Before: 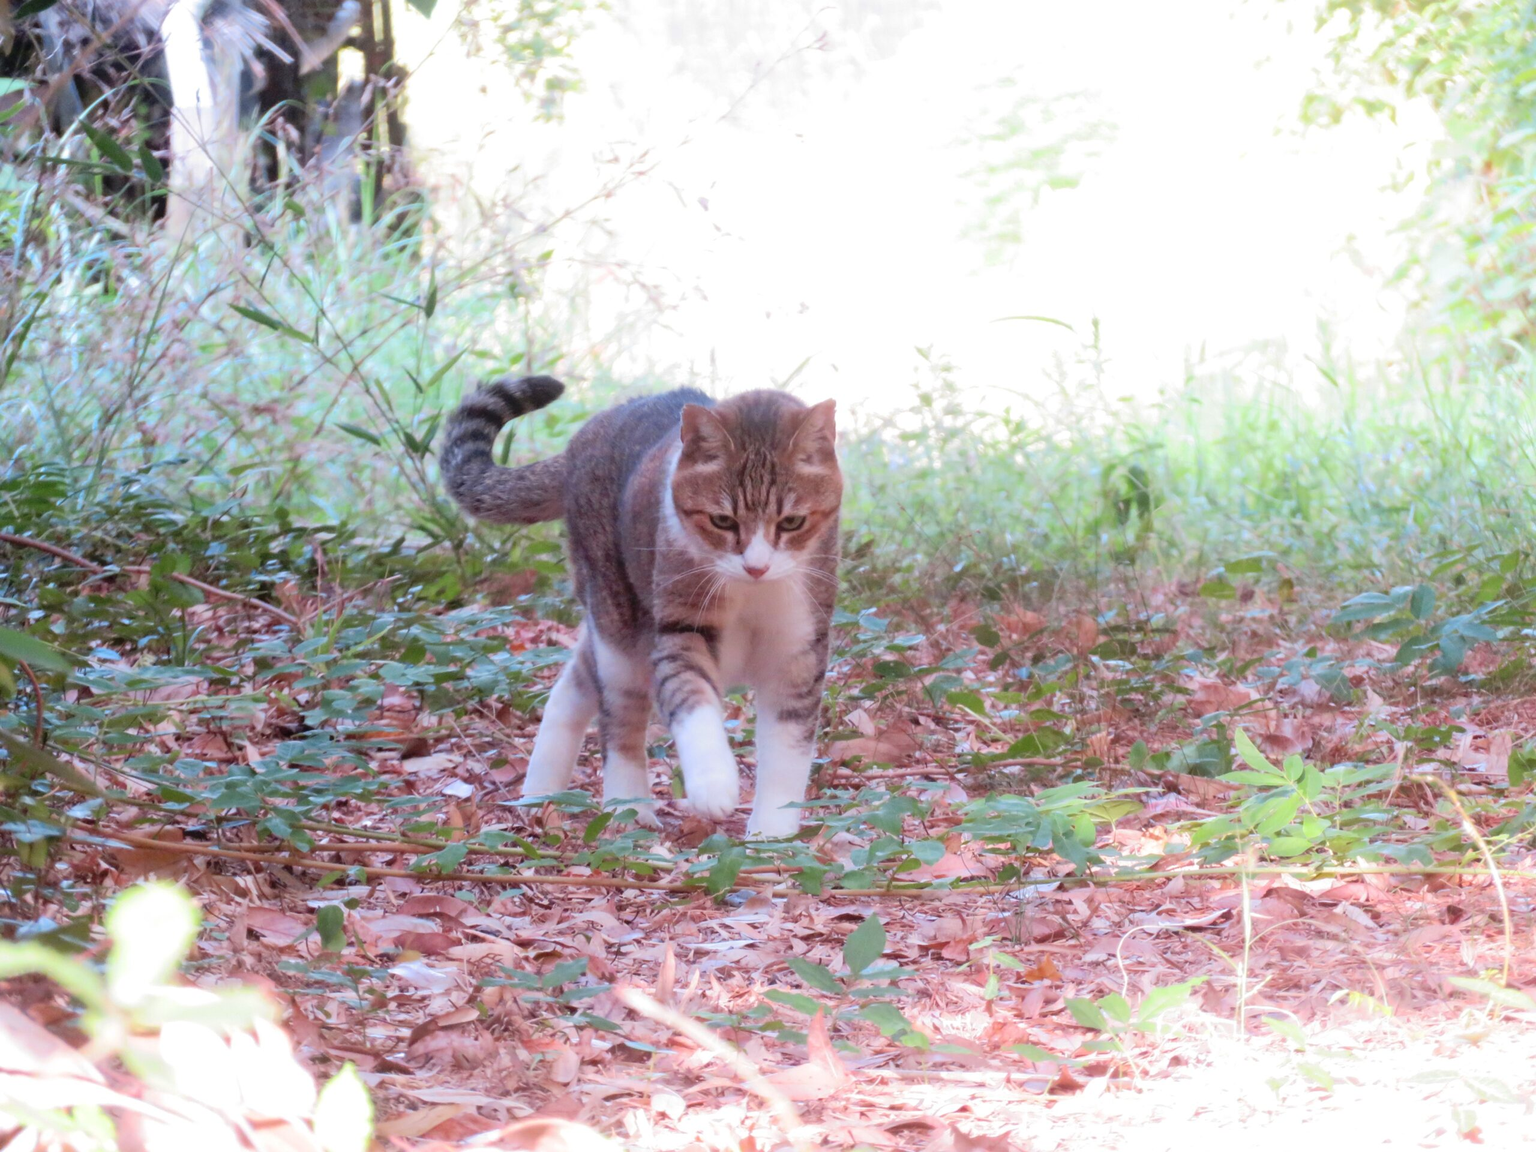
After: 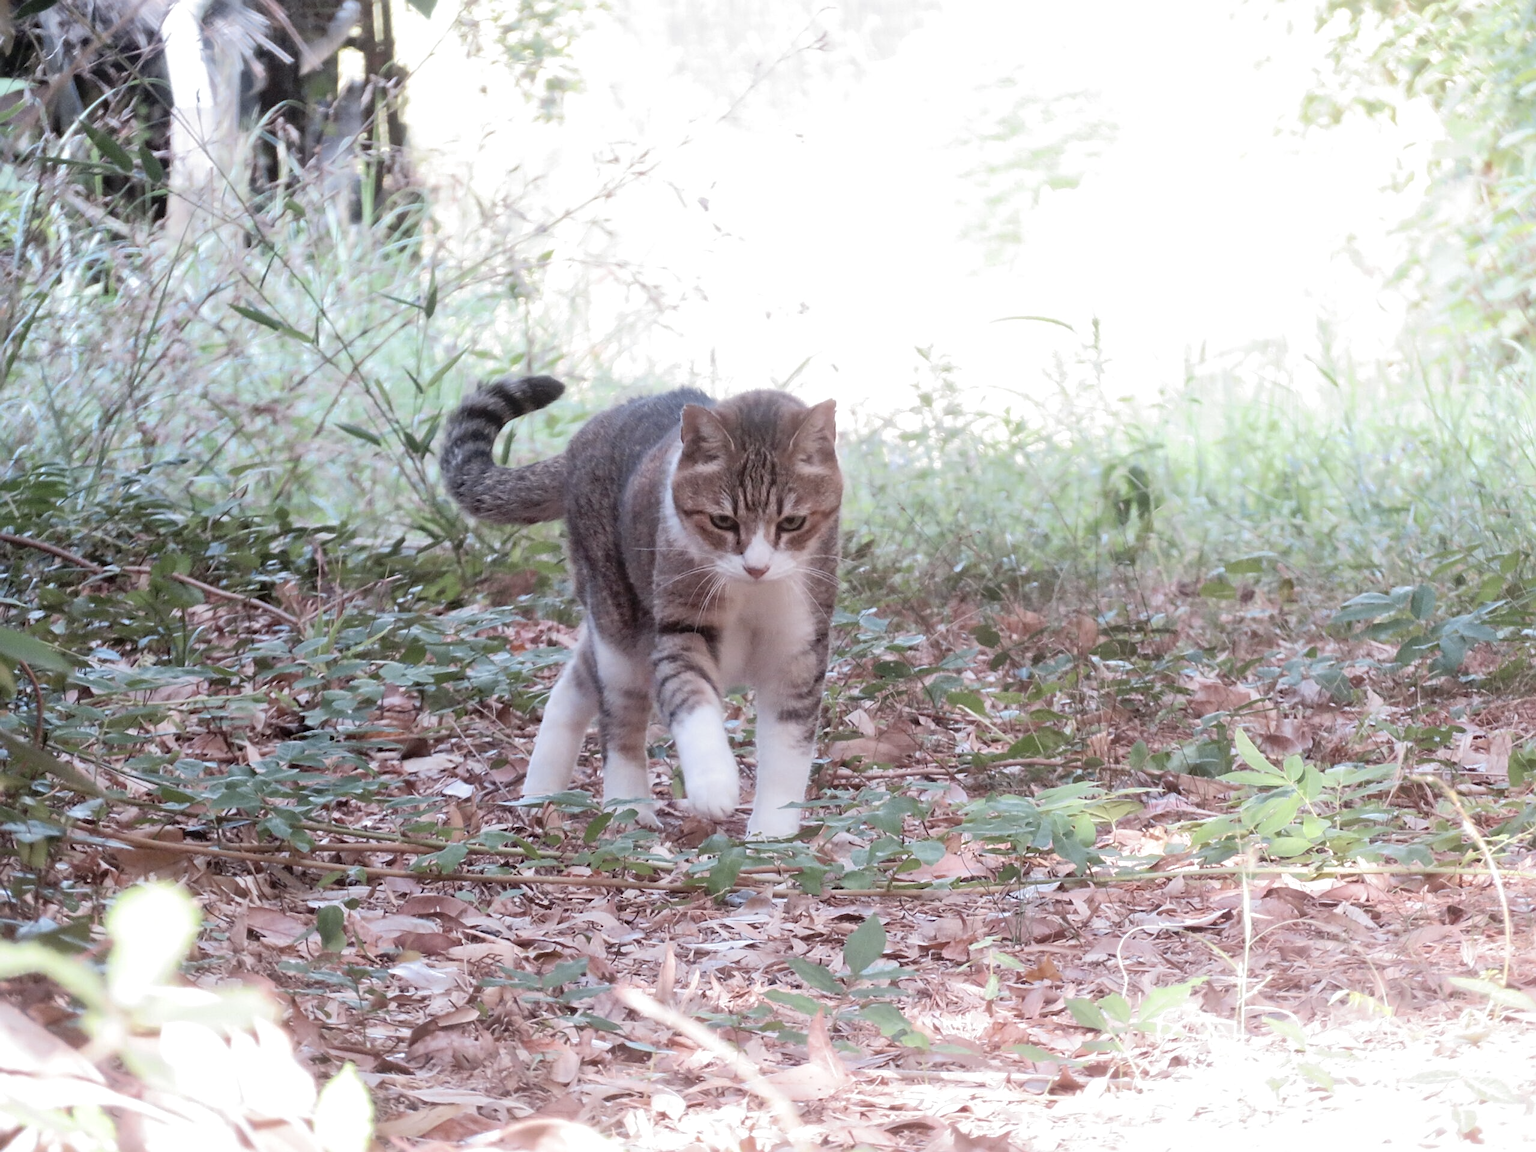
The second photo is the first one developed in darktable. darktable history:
local contrast: mode bilateral grid, contrast 20, coarseness 50, detail 120%, midtone range 0.2
sharpen: on, module defaults
color correction: saturation 0.57
